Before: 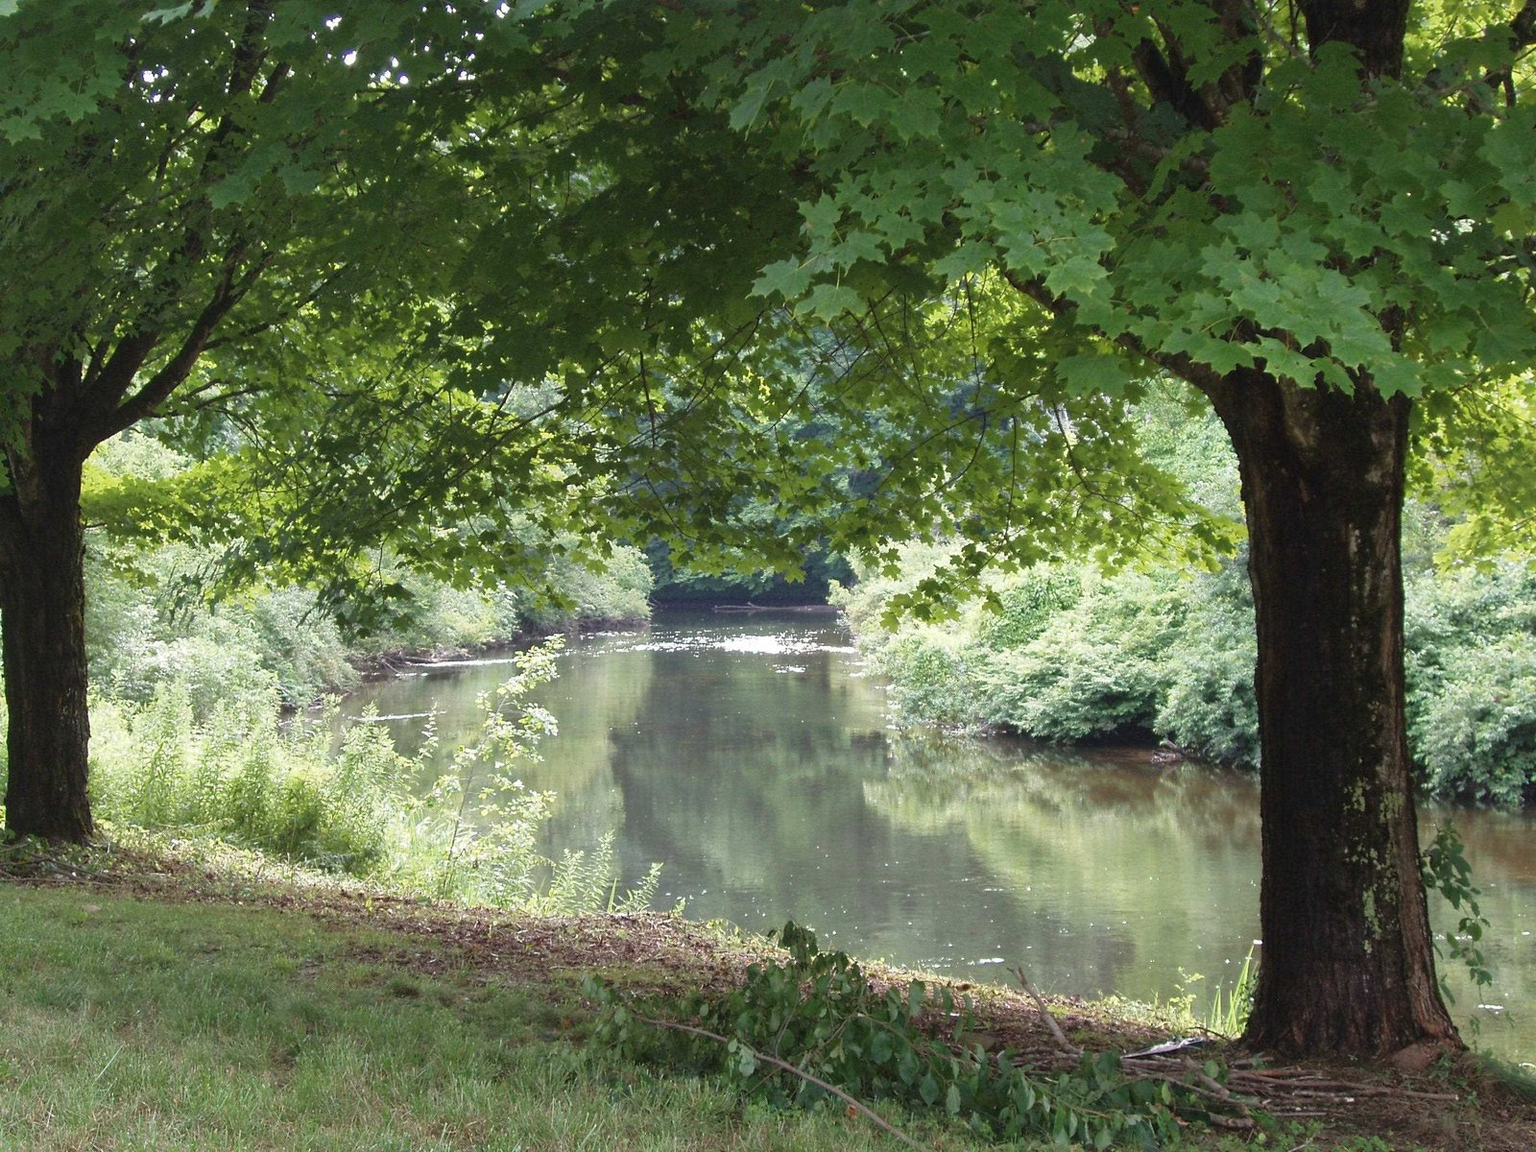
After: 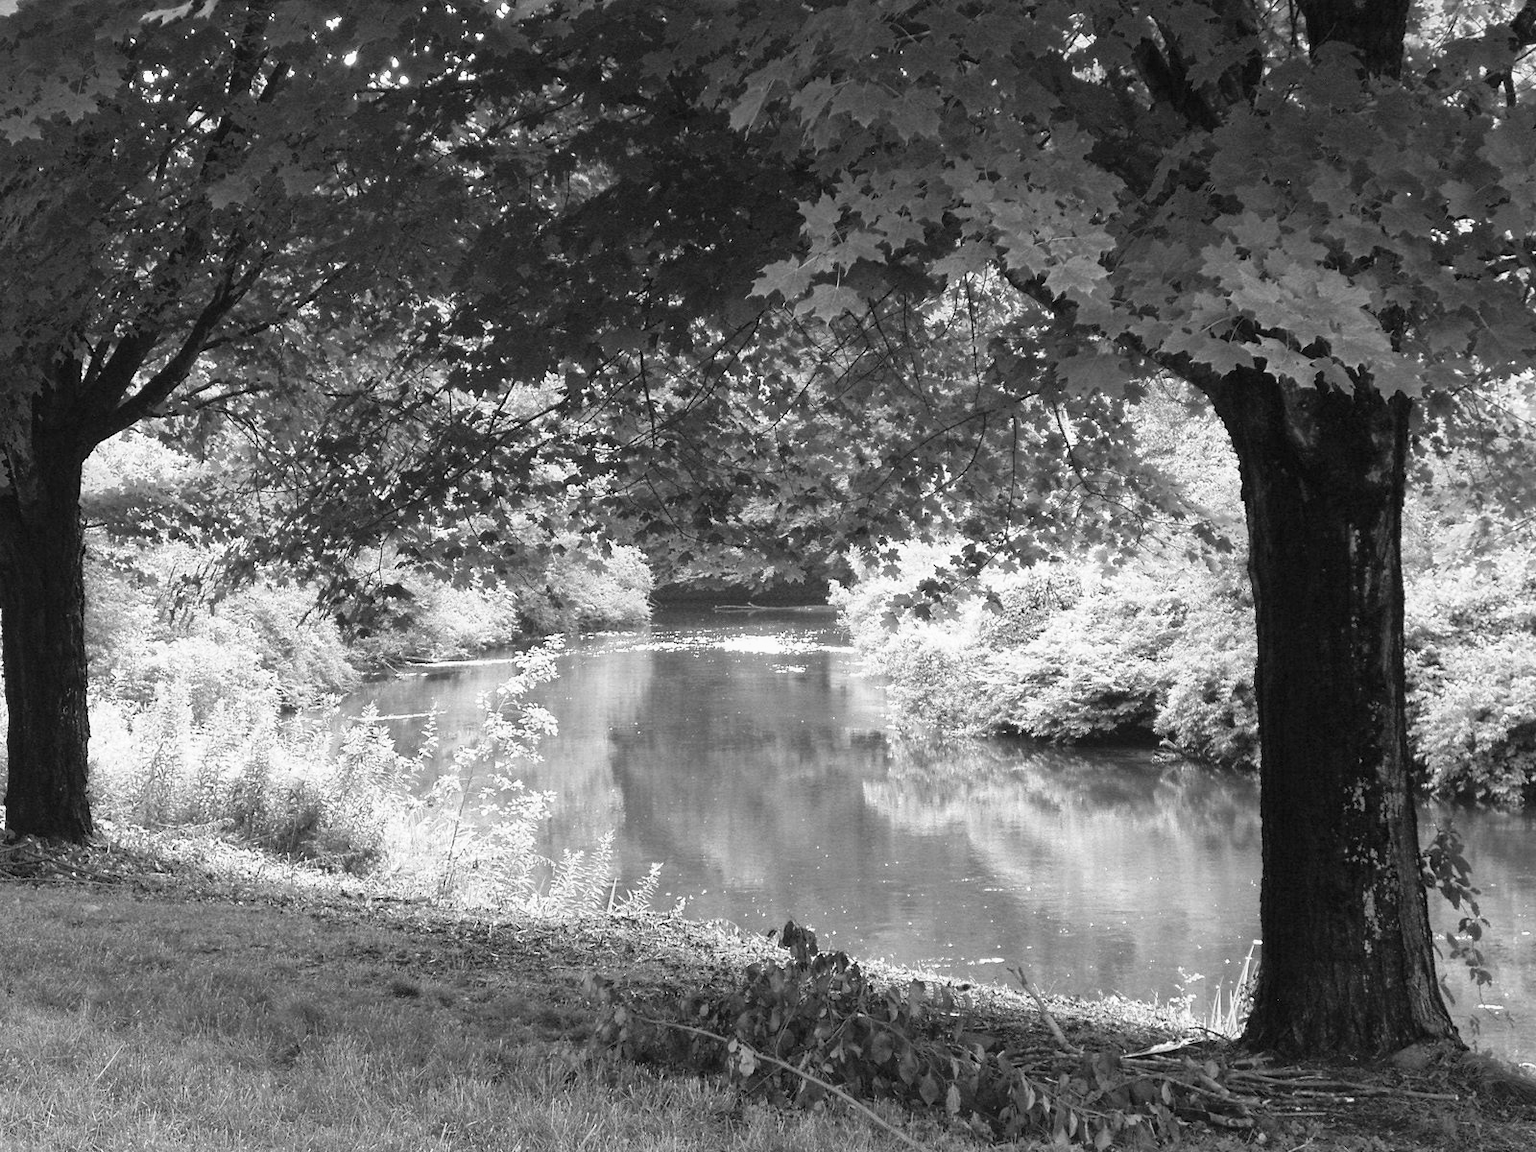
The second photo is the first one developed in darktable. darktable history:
tone curve: curves: ch0 [(0, 0) (0.003, 0.003) (0.011, 0.011) (0.025, 0.025) (0.044, 0.044) (0.069, 0.068) (0.1, 0.098) (0.136, 0.134) (0.177, 0.175) (0.224, 0.221) (0.277, 0.273) (0.335, 0.331) (0.399, 0.393) (0.468, 0.462) (0.543, 0.549) (0.623, 0.628) (0.709, 0.713) (0.801, 0.803) (0.898, 0.899) (1, 1)], preserve colors none
color look up table: target L [98.62, 98.62, 97.58, 93.05, 93.05, 93.05, 83.84, 74.78, 79.88, 57.48, 63.6, 59.79, 54.37, 31.89, 12.25, 200, 88.47, 70.36, 74.05, 71.47, 72.21, 69.24, 67.75, 58.64, 45.63, 42.78, 34.03, 10.27, 12.74, 98.62, 93.75, 90.94, 93.75, 85.63, 69.98, 91.29, 85.63, 50.83, 45.63, 21.25, 45.22, 16.11, 98.27, 90.59, 77.34, 64.74, 47.64, 30.16, 3.321], target a [0 ×42, 0.001, 0 ×6], target b [0 ×49], num patches 49
